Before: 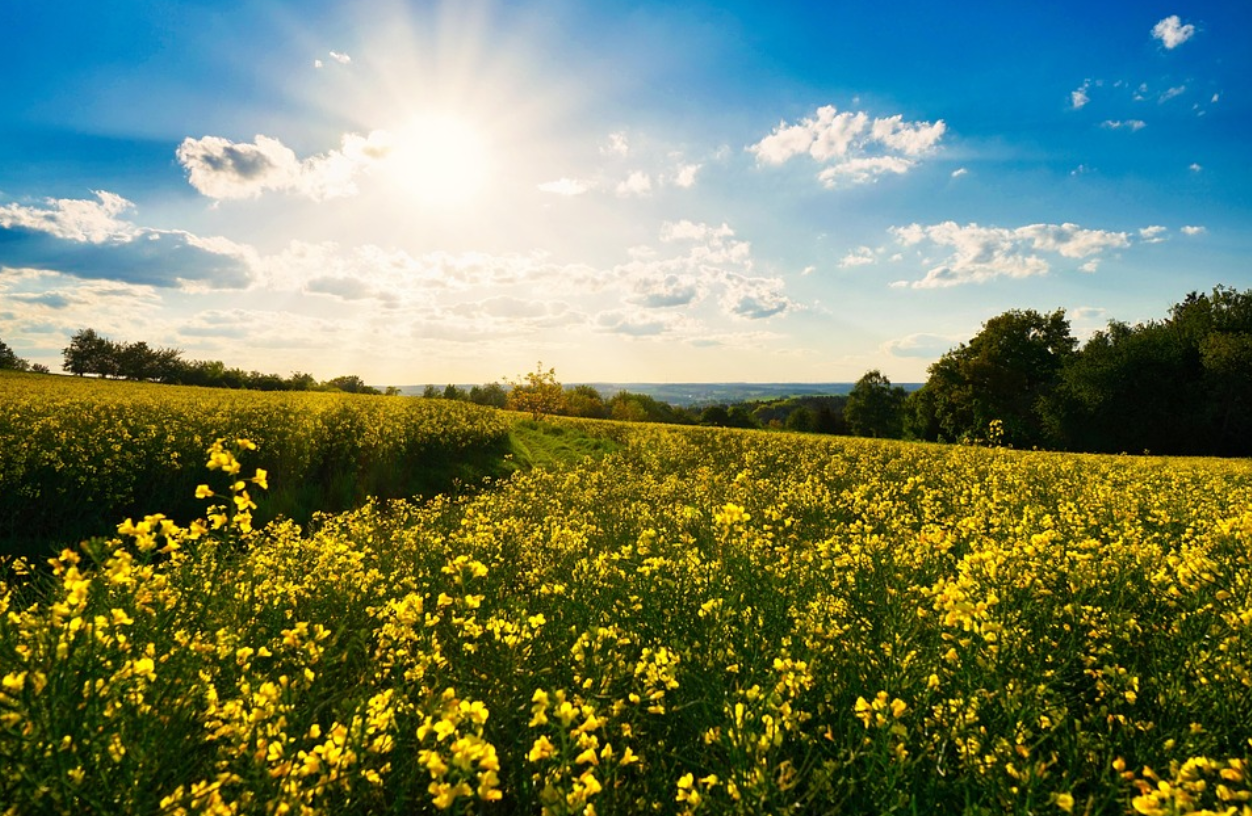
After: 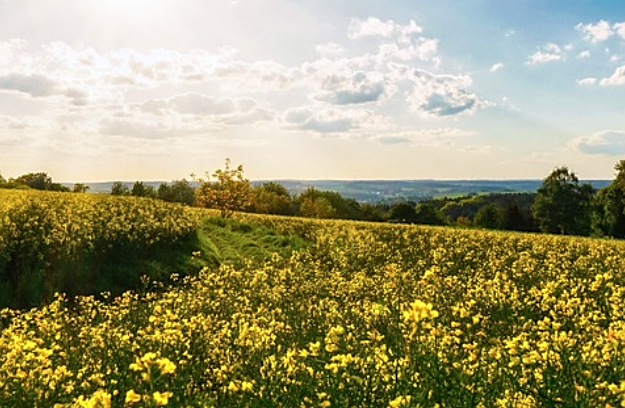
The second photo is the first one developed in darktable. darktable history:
color correction: highlights a* -0.137, highlights b* -5.91, shadows a* -0.137, shadows b* -0.137
sharpen: radius 1.864, amount 0.398, threshold 1.271
local contrast: on, module defaults
crop: left 25%, top 25%, right 25%, bottom 25%
